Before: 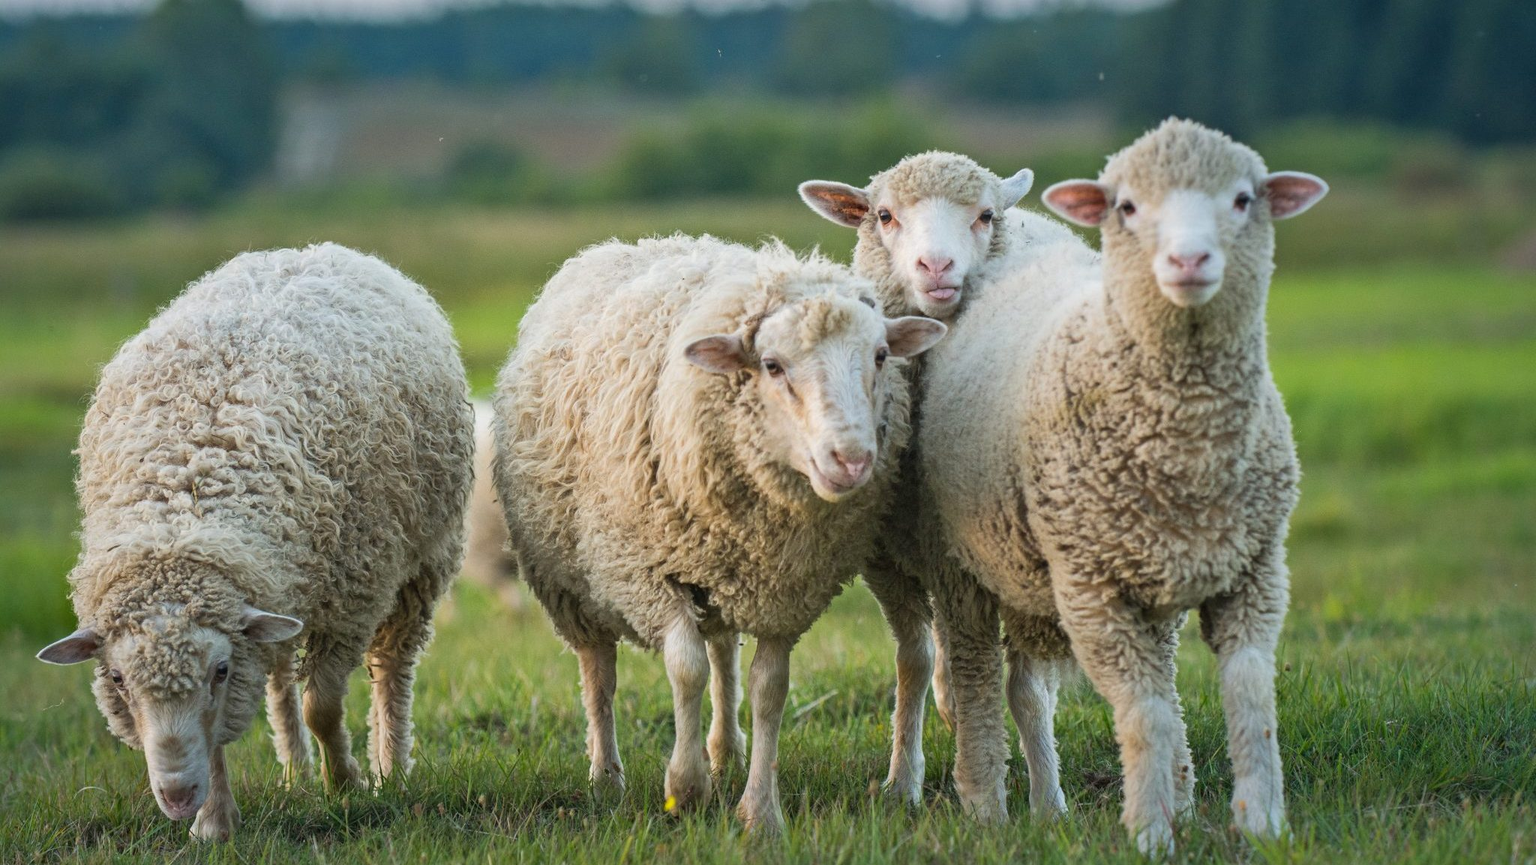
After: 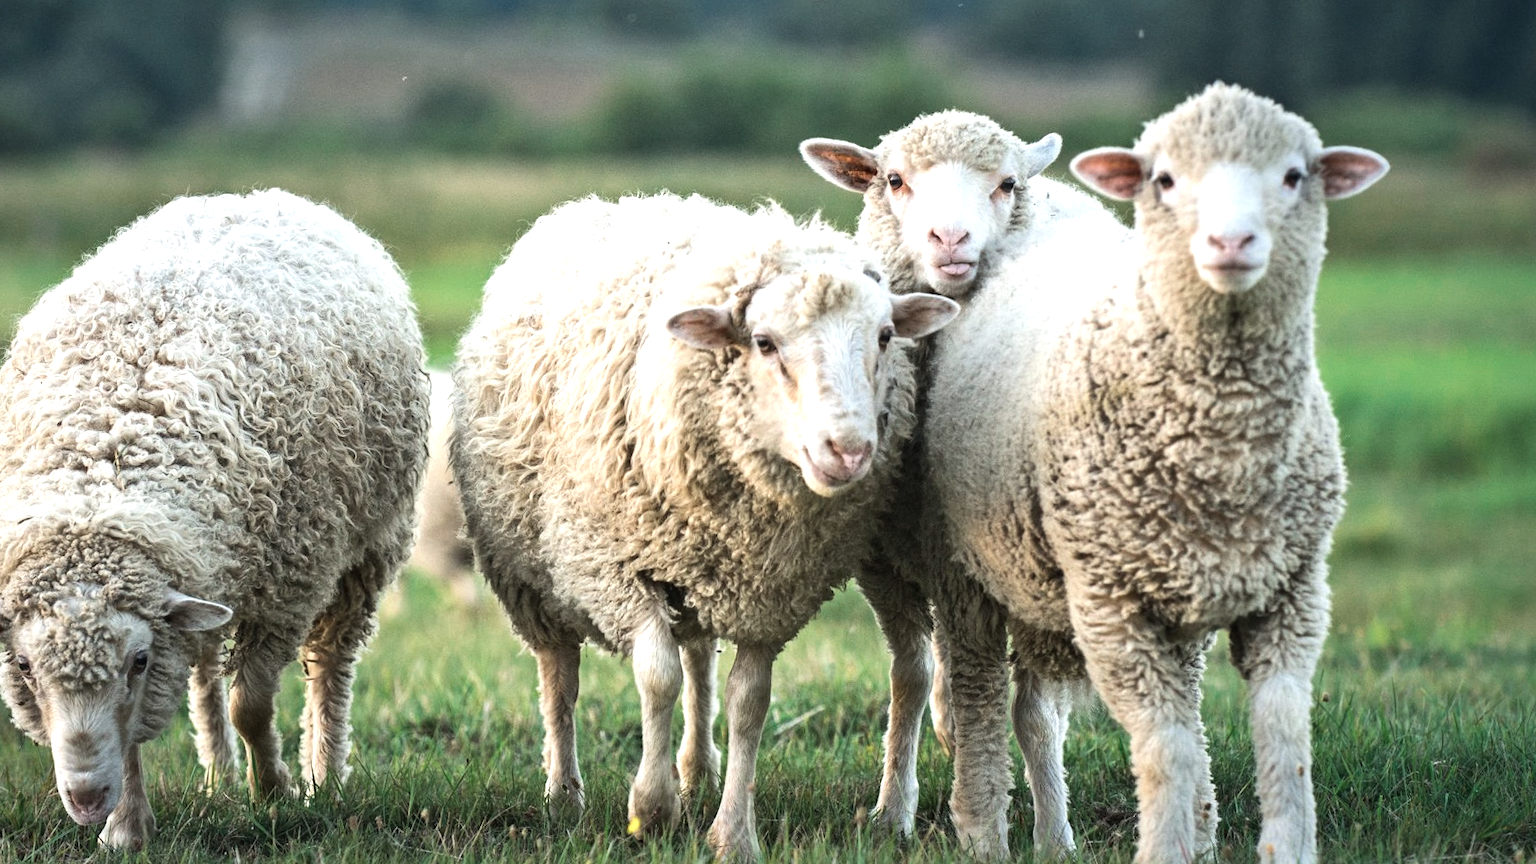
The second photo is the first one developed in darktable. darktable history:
color zones: curves: ch0 [(0, 0.5) (0.125, 0.4) (0.25, 0.5) (0.375, 0.4) (0.5, 0.4) (0.625, 0.35) (0.75, 0.35) (0.875, 0.5)]; ch1 [(0, 0.35) (0.125, 0.45) (0.25, 0.35) (0.375, 0.35) (0.5, 0.35) (0.625, 0.35) (0.75, 0.45) (0.875, 0.35)]; ch2 [(0, 0.6) (0.125, 0.5) (0.25, 0.5) (0.375, 0.6) (0.5, 0.6) (0.625, 0.5) (0.75, 0.5) (0.875, 0.5)]
exposure: exposure 0.29 EV, compensate highlight preservation false
crop and rotate: angle -1.96°, left 3.097%, top 4.154%, right 1.586%, bottom 0.529%
tone equalizer: -8 EV -0.75 EV, -7 EV -0.7 EV, -6 EV -0.6 EV, -5 EV -0.4 EV, -3 EV 0.4 EV, -2 EV 0.6 EV, -1 EV 0.7 EV, +0 EV 0.75 EV, edges refinement/feathering 500, mask exposure compensation -1.57 EV, preserve details no
